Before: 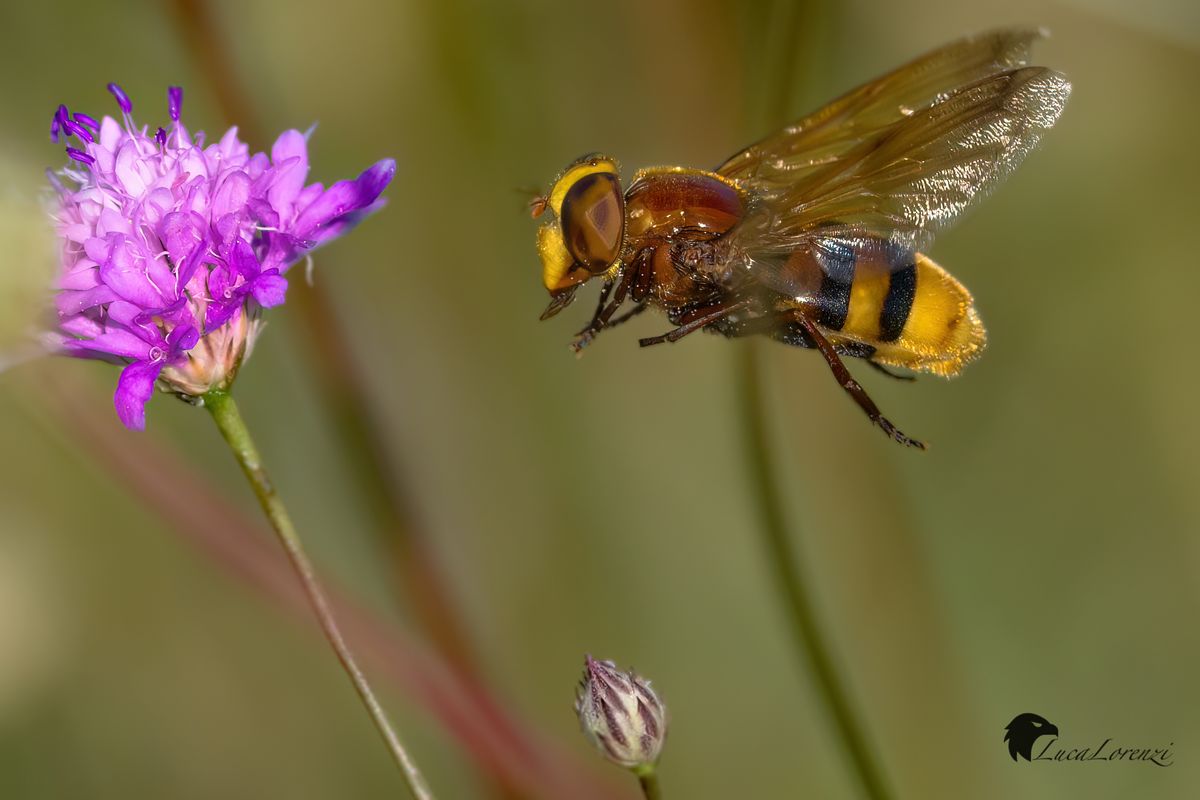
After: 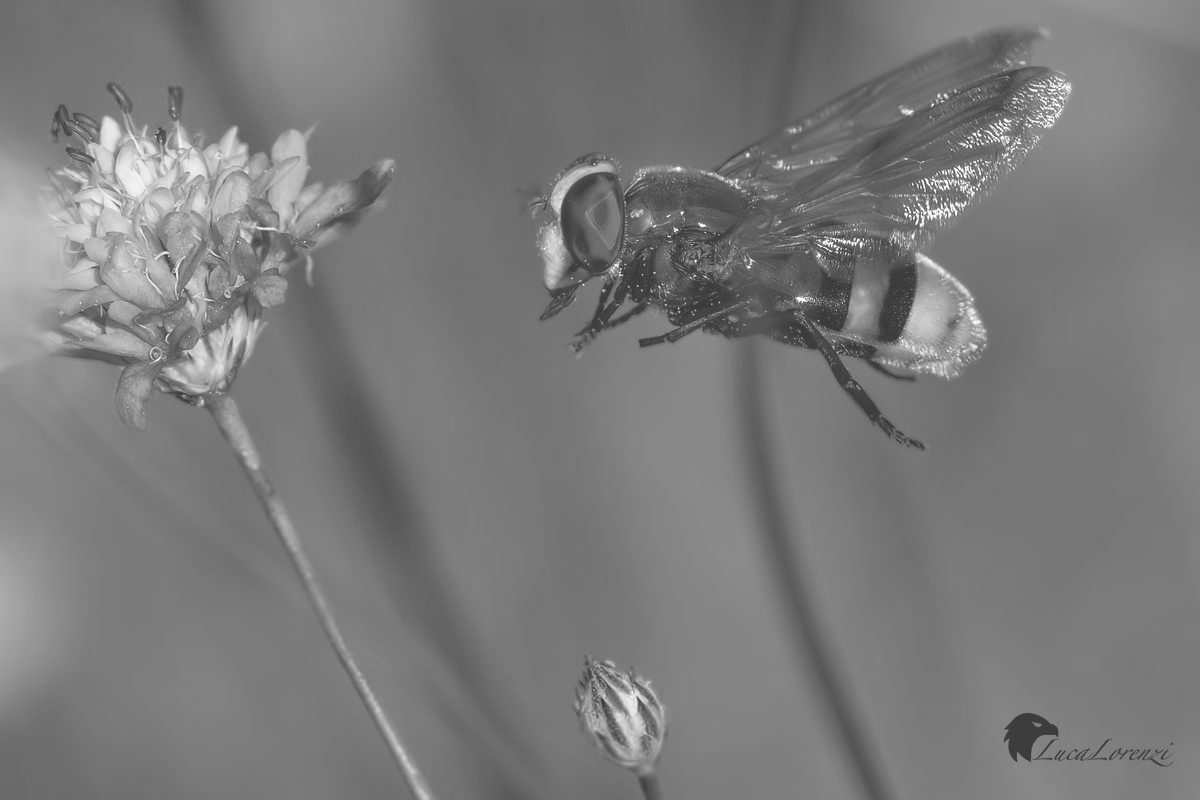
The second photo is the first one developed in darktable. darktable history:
exposure: black level correction -0.041, exposure 0.064 EV, compensate highlight preservation false
white balance: red 1.123, blue 0.83
monochrome: on, module defaults
